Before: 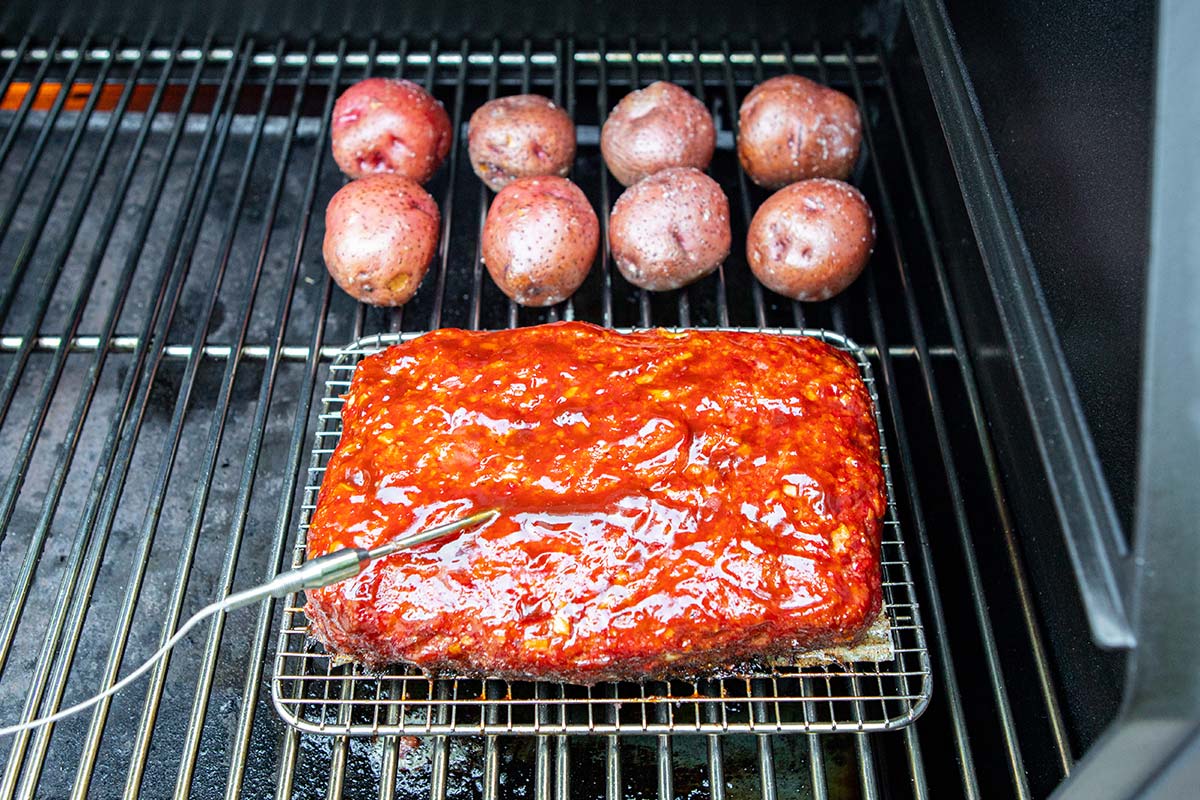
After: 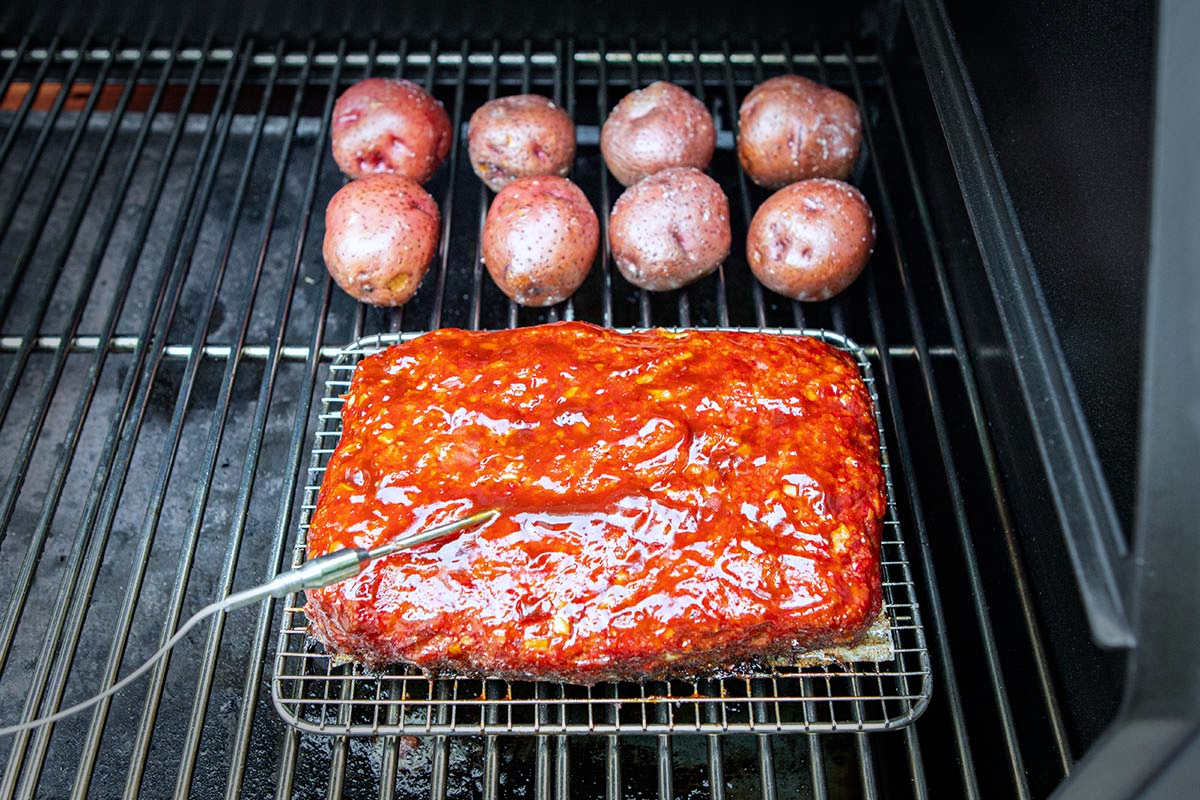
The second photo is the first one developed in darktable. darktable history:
vignetting: fall-off start 66.7%, fall-off radius 39.74%, brightness -0.576, saturation -0.258, automatic ratio true, width/height ratio 0.671, dithering 16-bit output
white balance: red 0.98, blue 1.034
